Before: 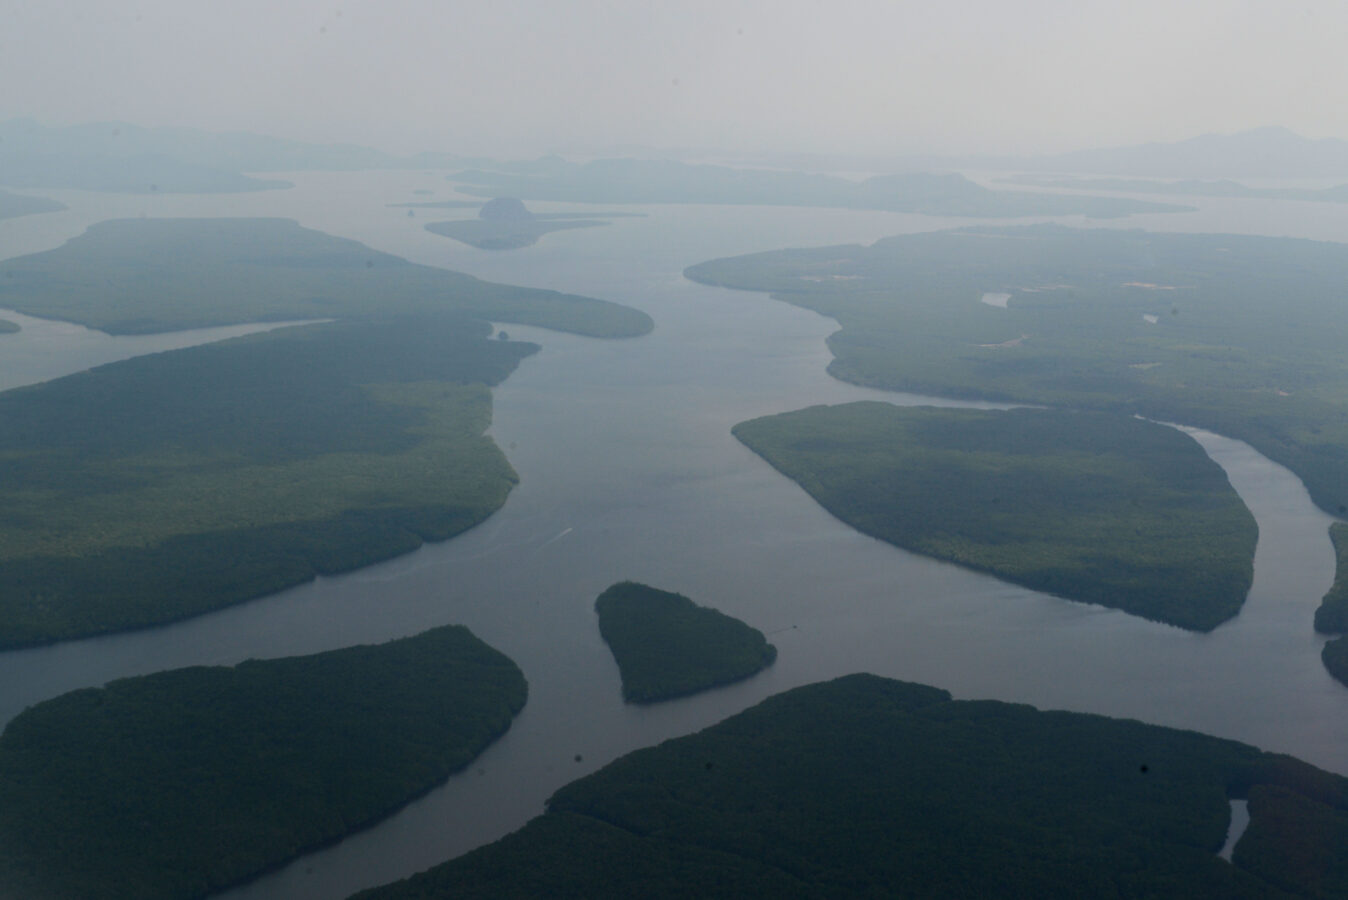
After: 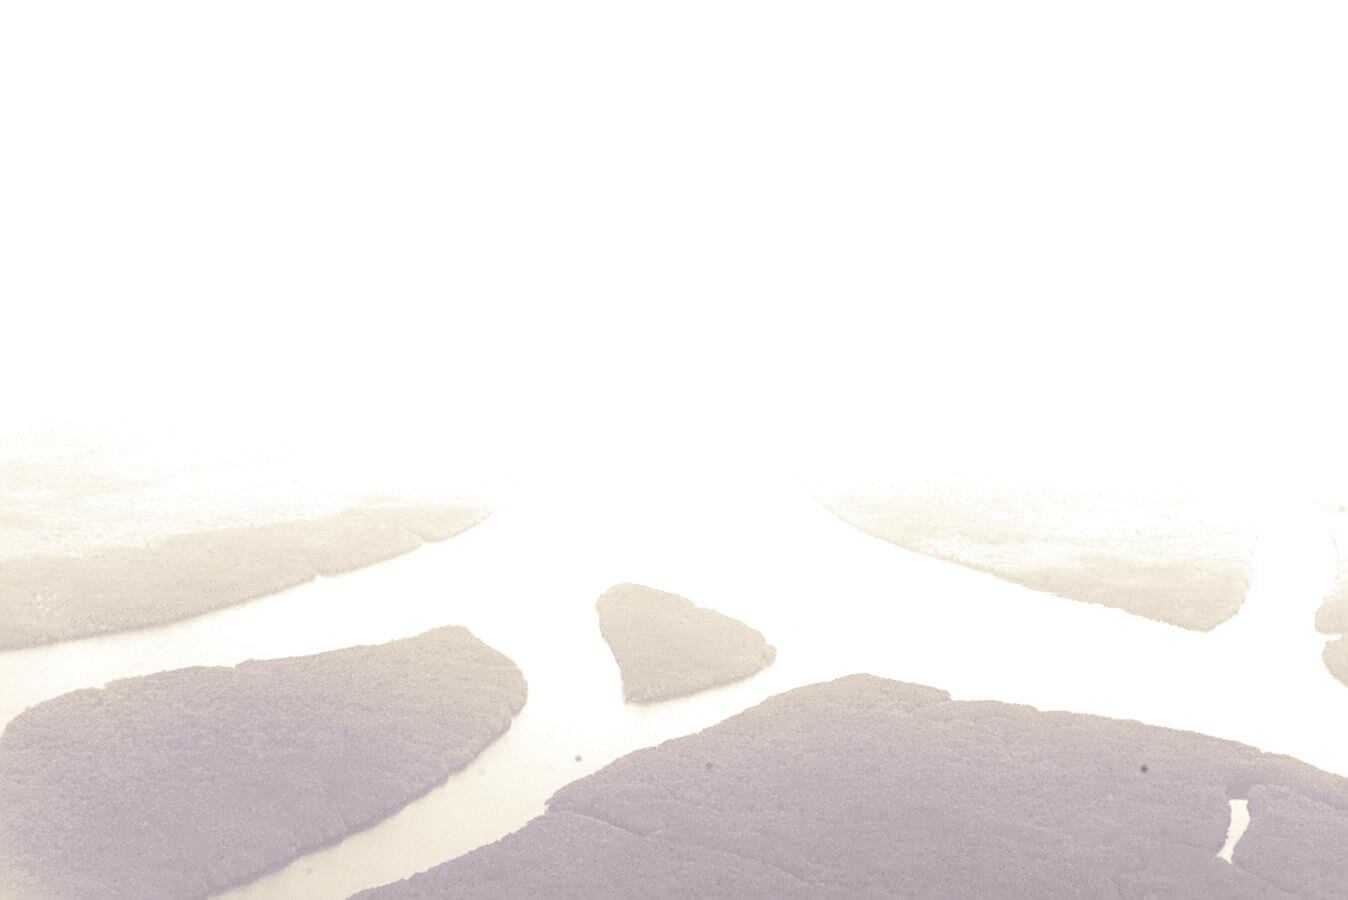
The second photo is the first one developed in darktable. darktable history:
color balance rgb: perceptual saturation grading › global saturation 20%, global vibrance 20%
white balance: red 1.05, blue 1.072
sharpen: on, module defaults
levels: levels [0, 0.478, 1]
color correction: highlights a* 5.62, highlights b* 33.57, shadows a* -25.86, shadows b* 4.02
colorize: hue 25.2°, saturation 83%, source mix 82%, lightness 79%, version 1
exposure: black level correction 0, exposure 1.45 EV, compensate exposure bias true, compensate highlight preservation false
split-toning: shadows › hue 216°, shadows › saturation 1, highlights › hue 57.6°, balance -33.4
